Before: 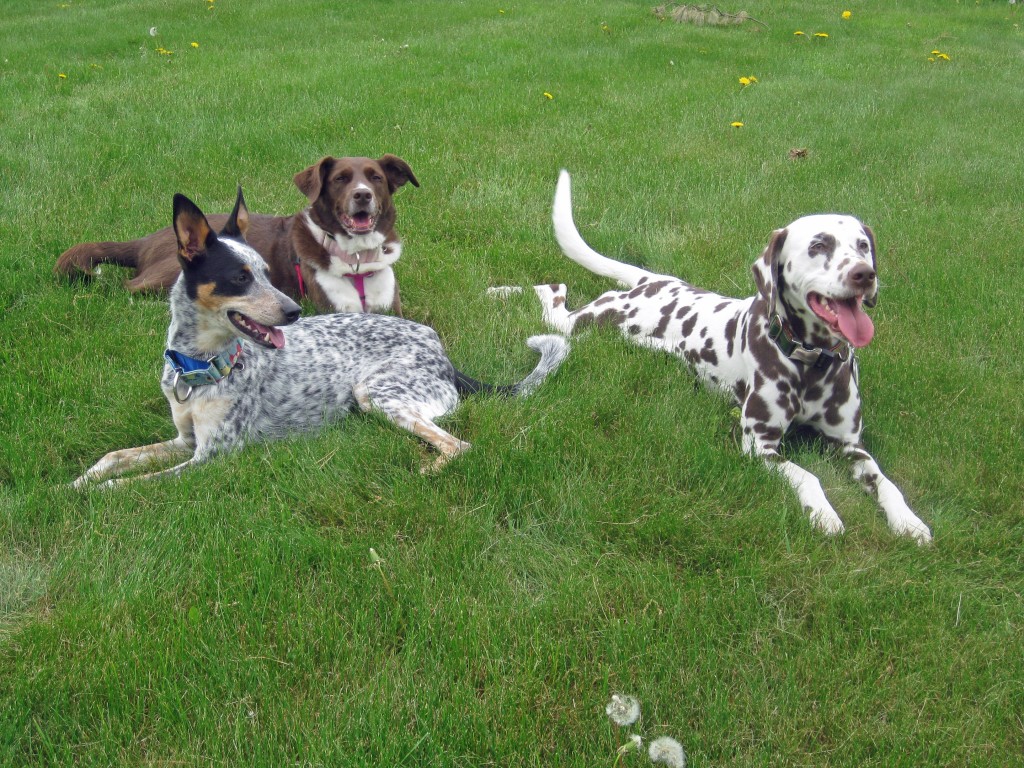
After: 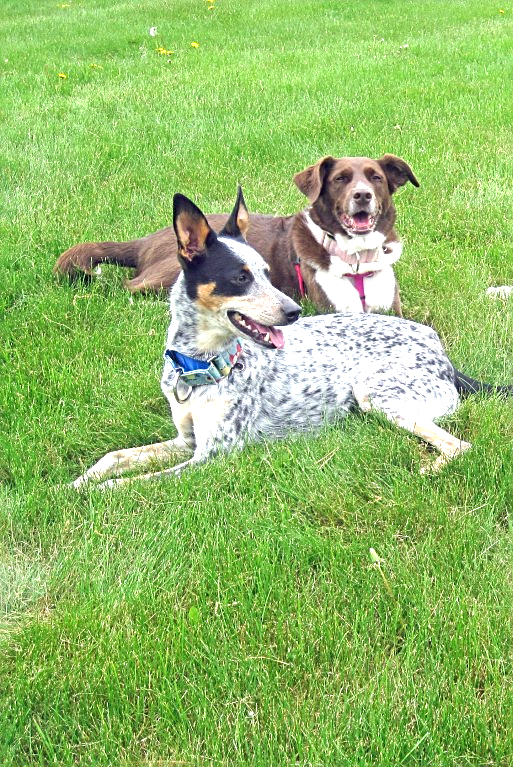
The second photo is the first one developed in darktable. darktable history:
exposure: black level correction 0.001, exposure 1.304 EV, compensate highlight preservation false
crop and rotate: left 0.06%, top 0%, right 49.778%
sharpen: on, module defaults
